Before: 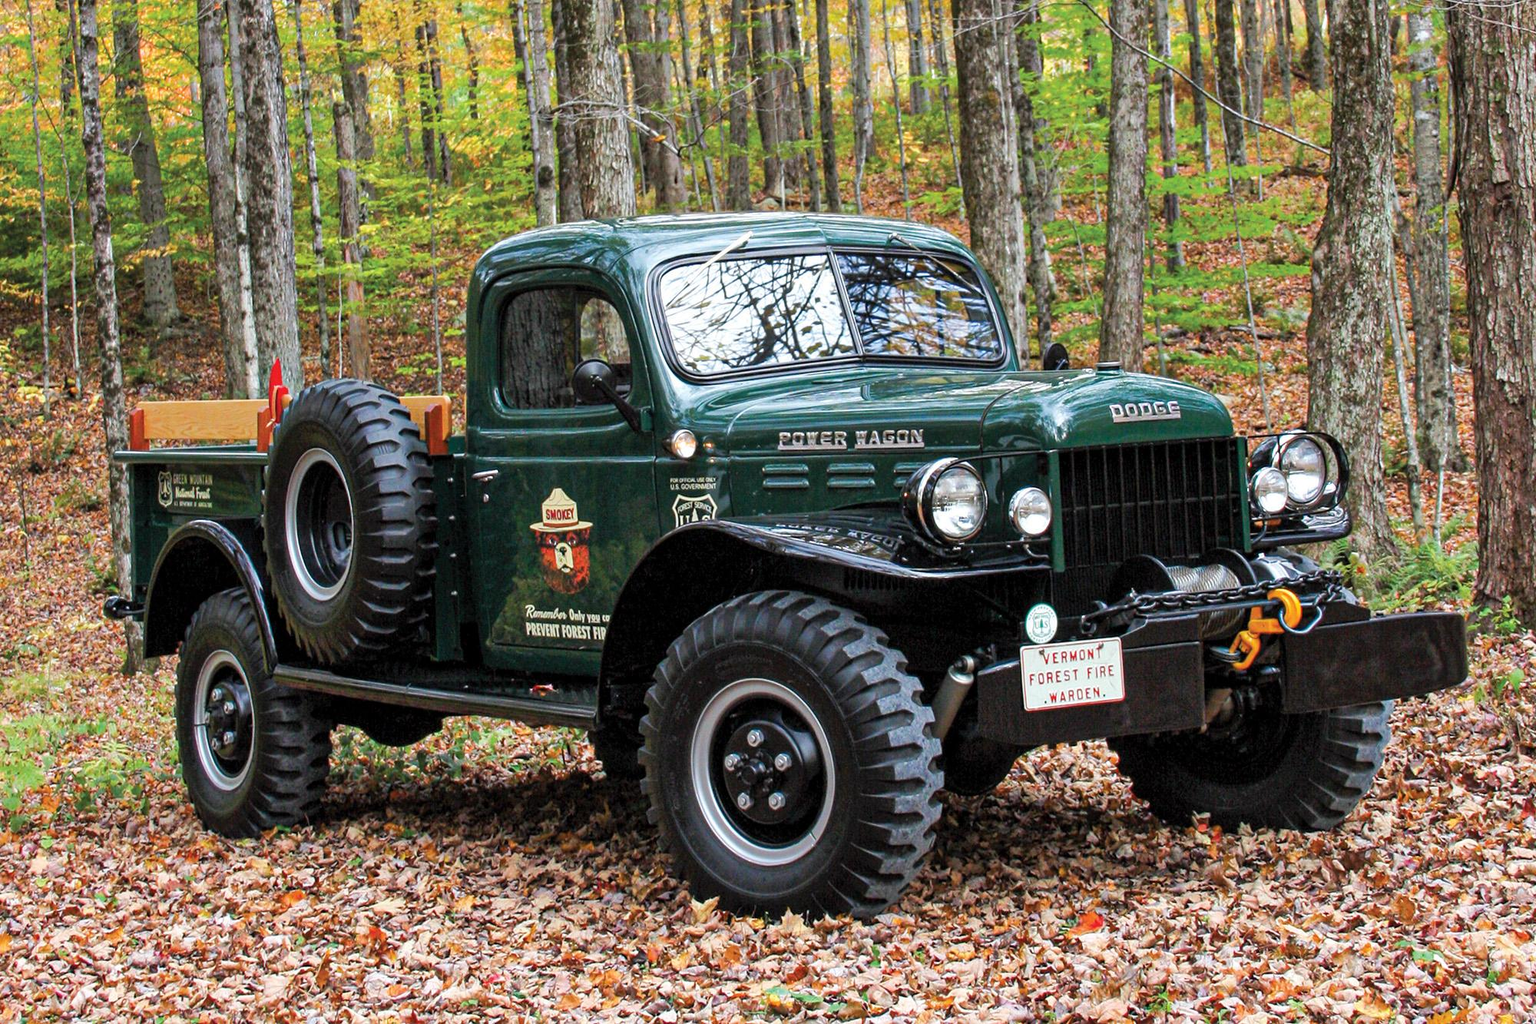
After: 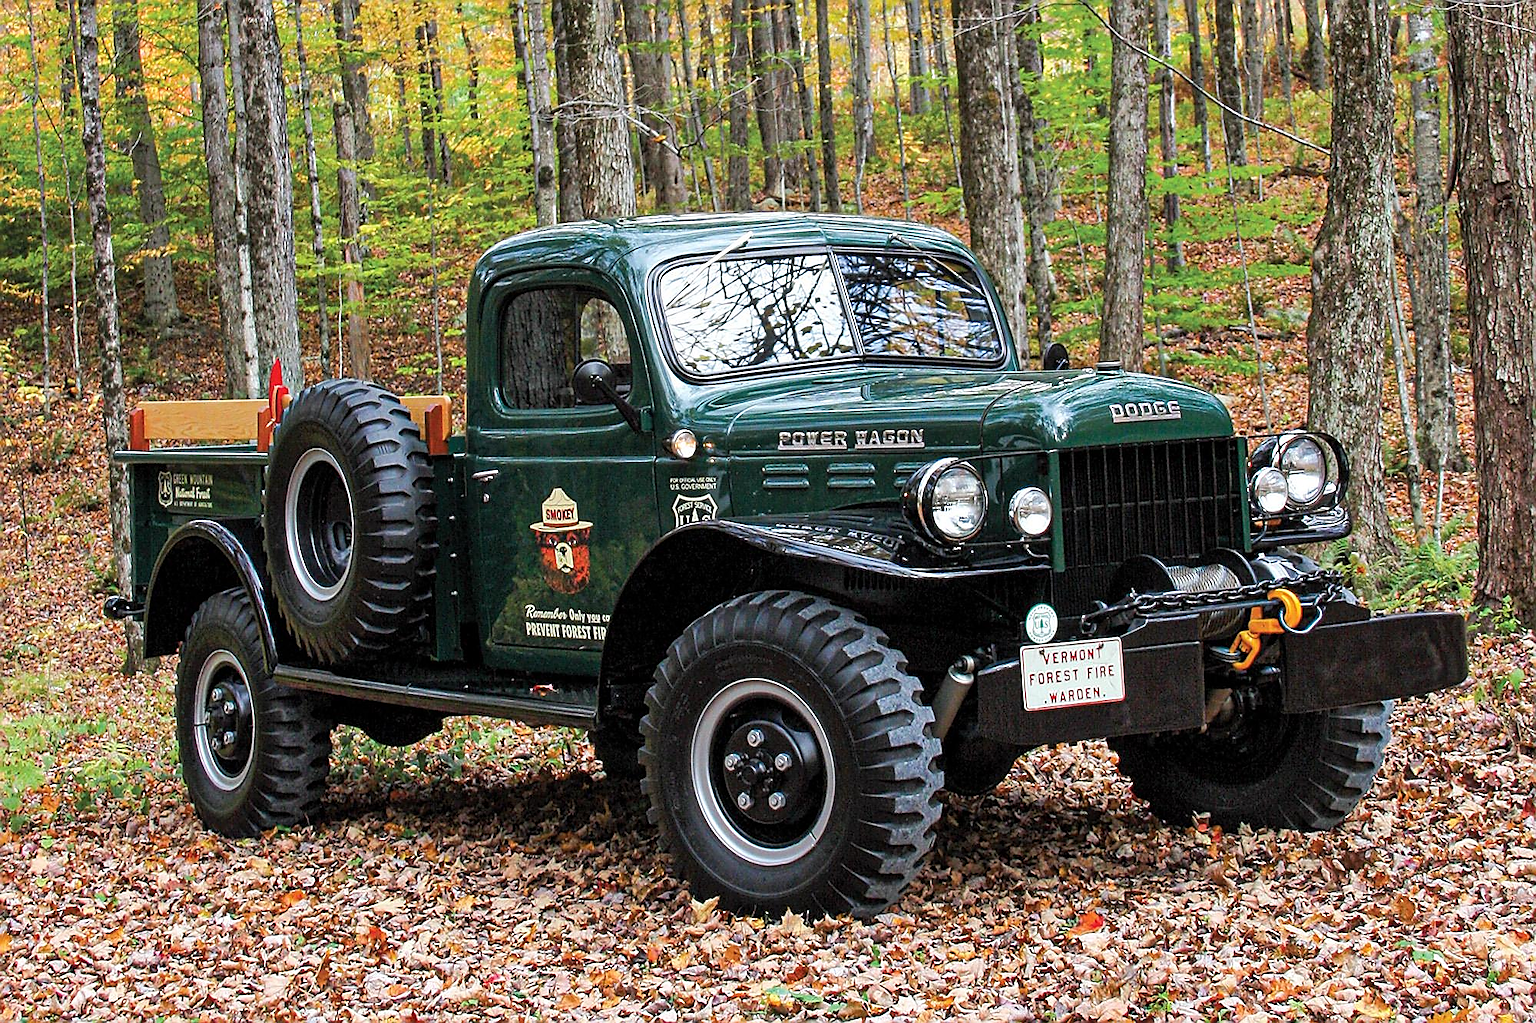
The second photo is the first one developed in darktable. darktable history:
sharpen: radius 1.361, amount 1.265, threshold 0.737
